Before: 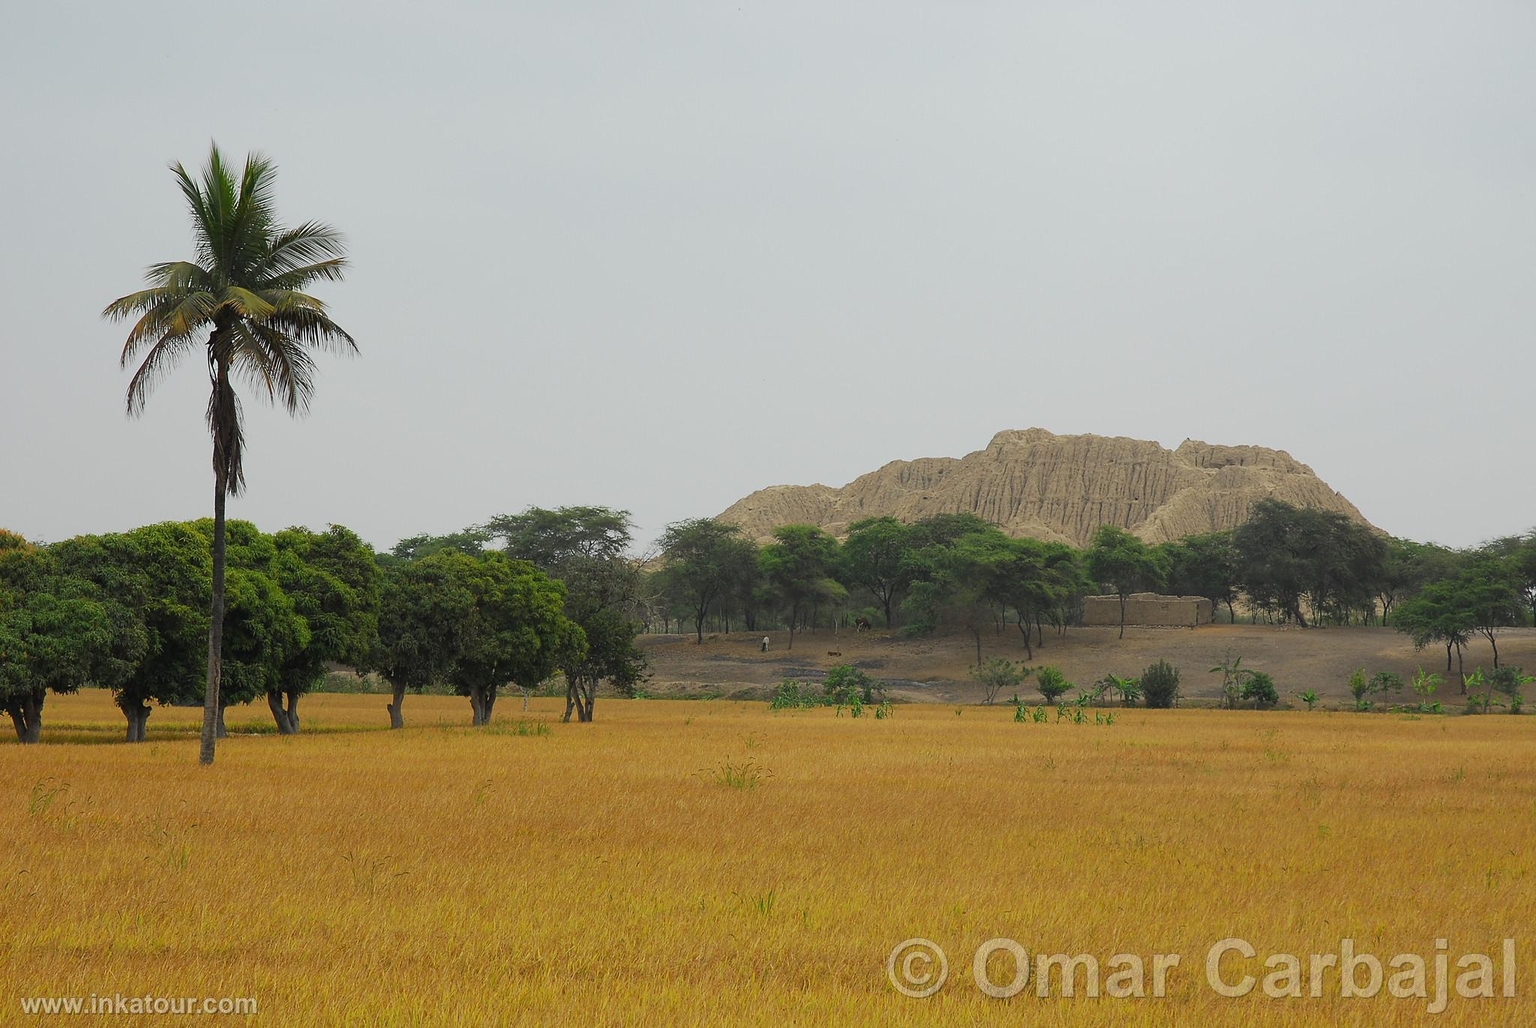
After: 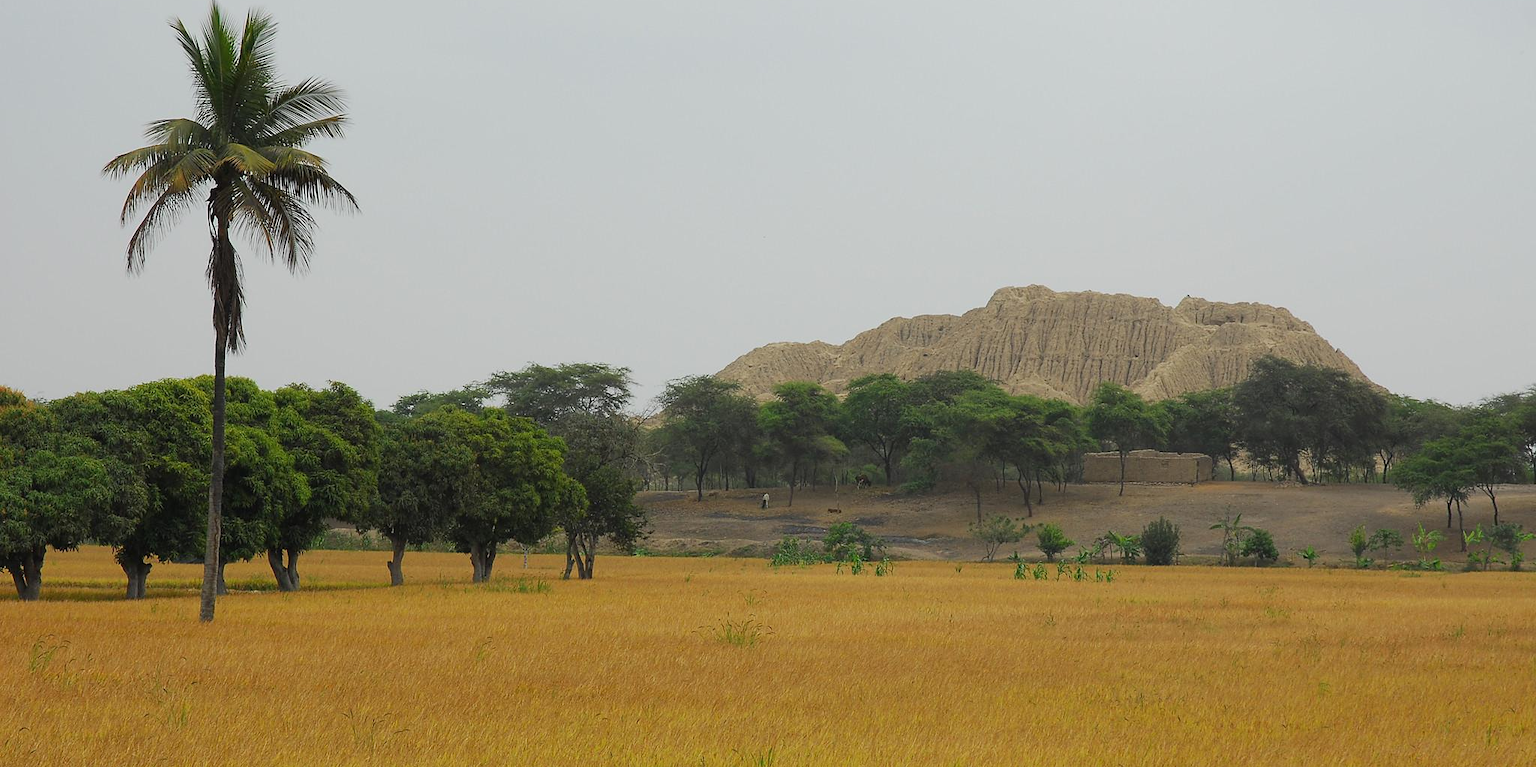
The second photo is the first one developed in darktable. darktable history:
crop: top 13.964%, bottom 11.371%
